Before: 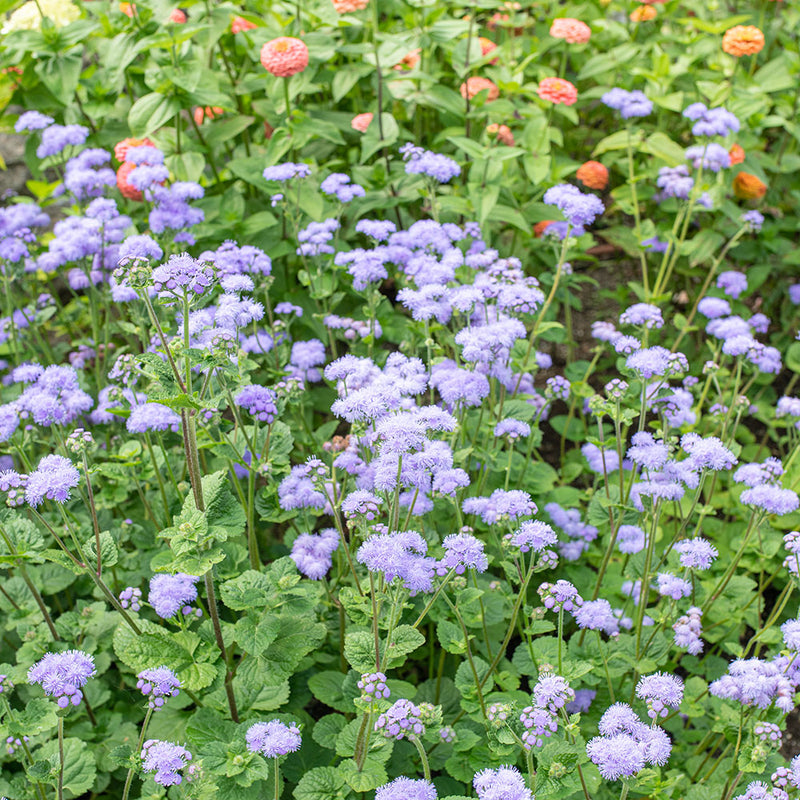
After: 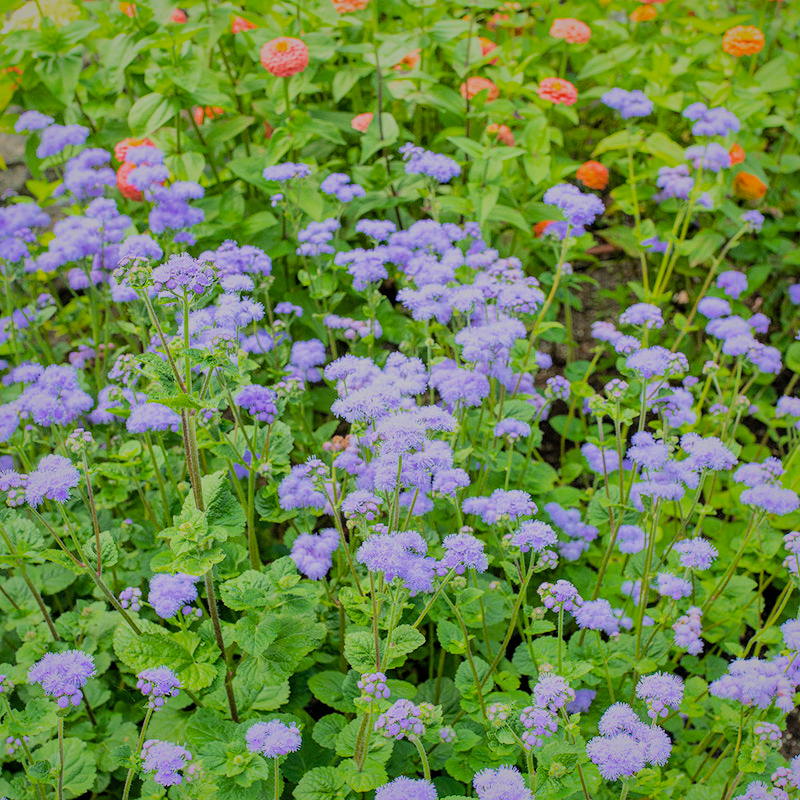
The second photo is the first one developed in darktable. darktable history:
tone equalizer: on, module defaults
filmic rgb: black relative exposure -7.15 EV, white relative exposure 5.36 EV, hardness 3.02, color science v6 (2022)
color balance rgb: perceptual saturation grading › global saturation 20%, global vibrance 20%
exposure: exposure 0.127 EV, compensate highlight preservation false
shadows and highlights: shadows 25, highlights -70
